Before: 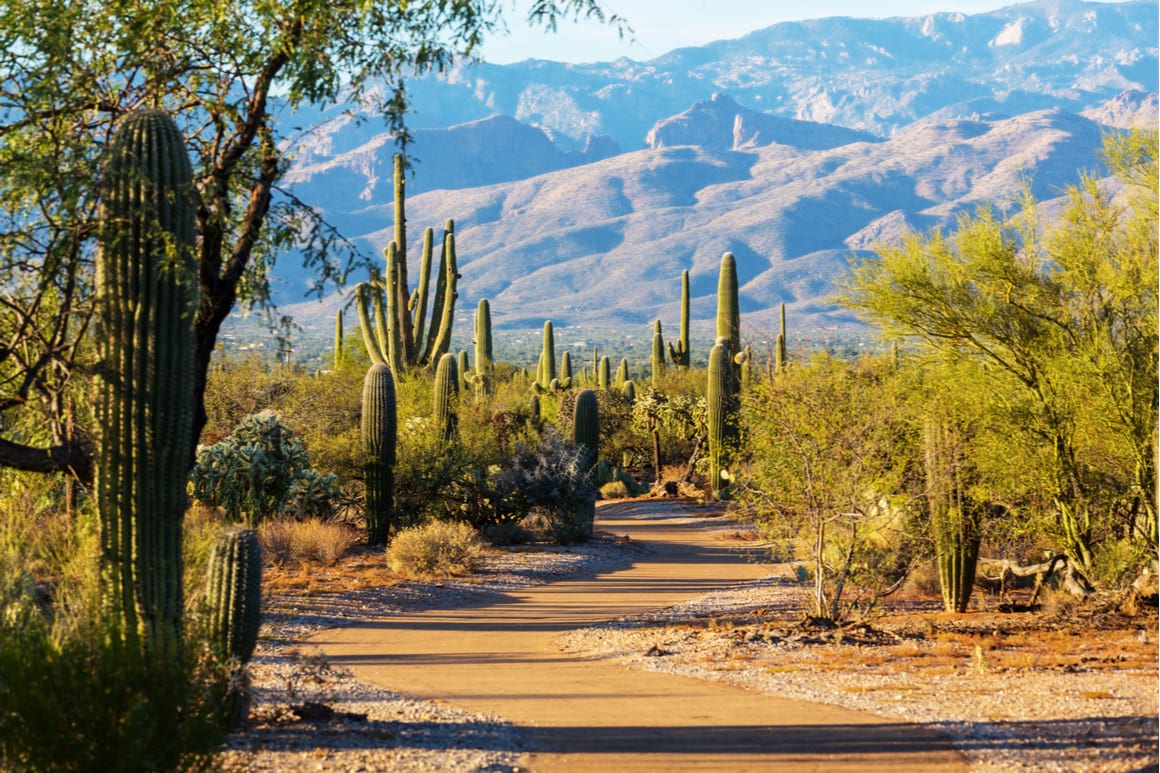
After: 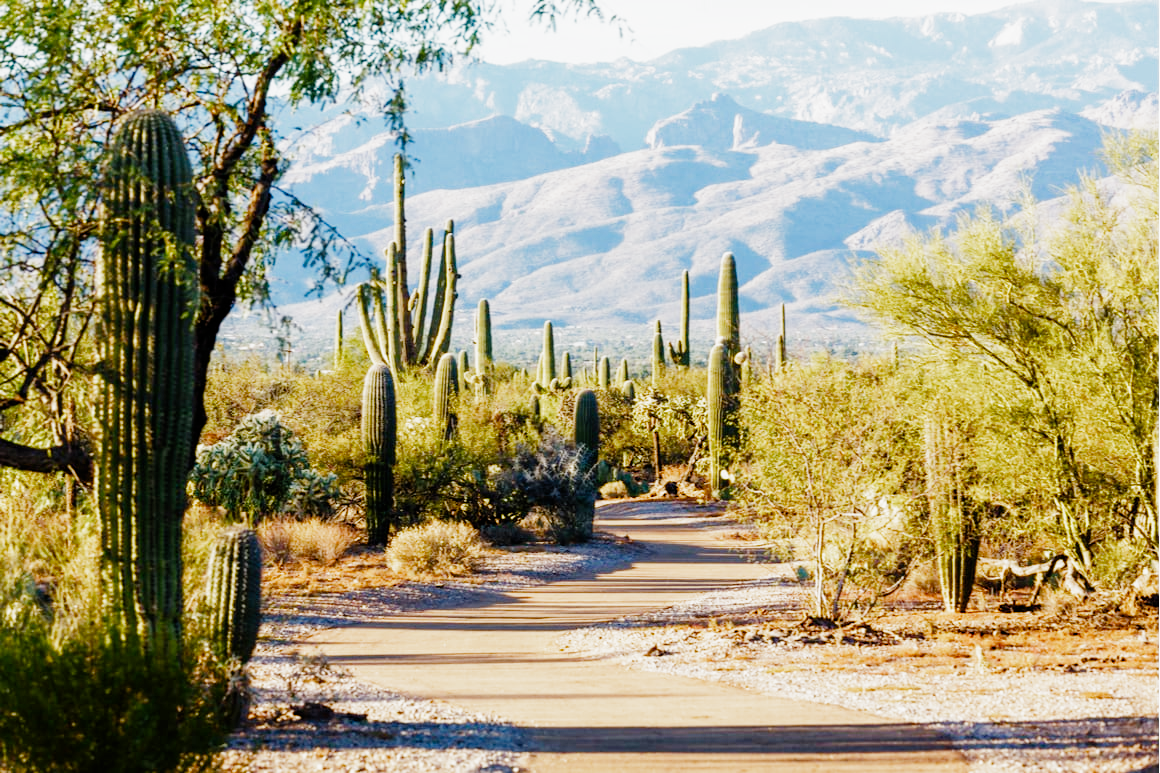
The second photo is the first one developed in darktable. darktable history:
color balance rgb: perceptual saturation grading › global saturation 20%, perceptual saturation grading › highlights -25.247%, perceptual saturation grading › shadows 26.091%, perceptual brilliance grading › highlights 8.291%, perceptual brilliance grading › mid-tones 3.245%, perceptual brilliance grading › shadows 1.486%
exposure: exposure 1.001 EV, compensate highlight preservation false
filmic rgb: black relative exposure -7.65 EV, white relative exposure 4.56 EV, hardness 3.61, preserve chrominance no, color science v4 (2020)
tone equalizer: edges refinement/feathering 500, mask exposure compensation -1.57 EV, preserve details no
